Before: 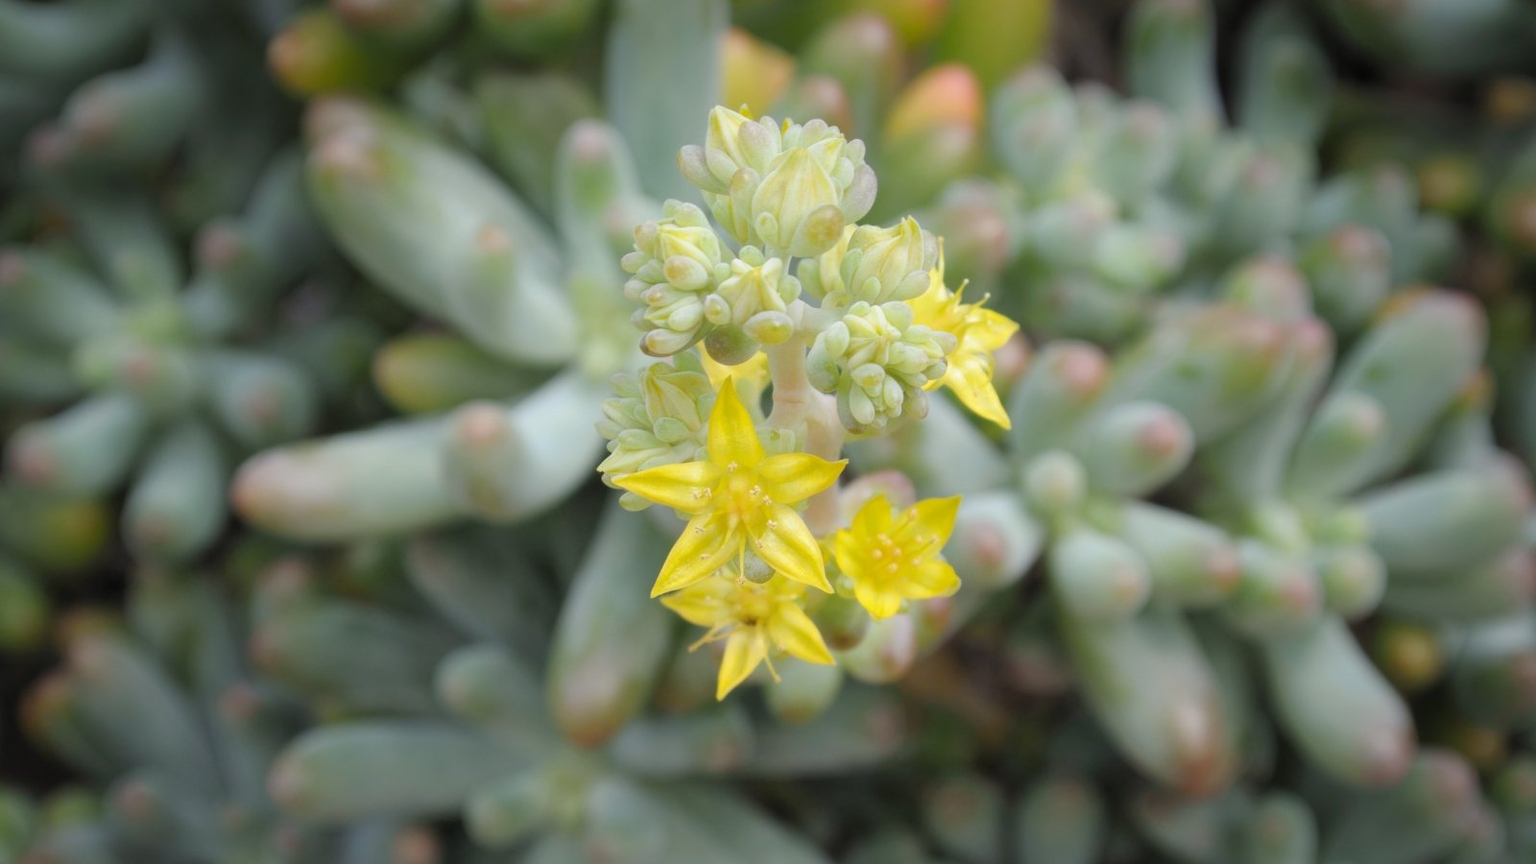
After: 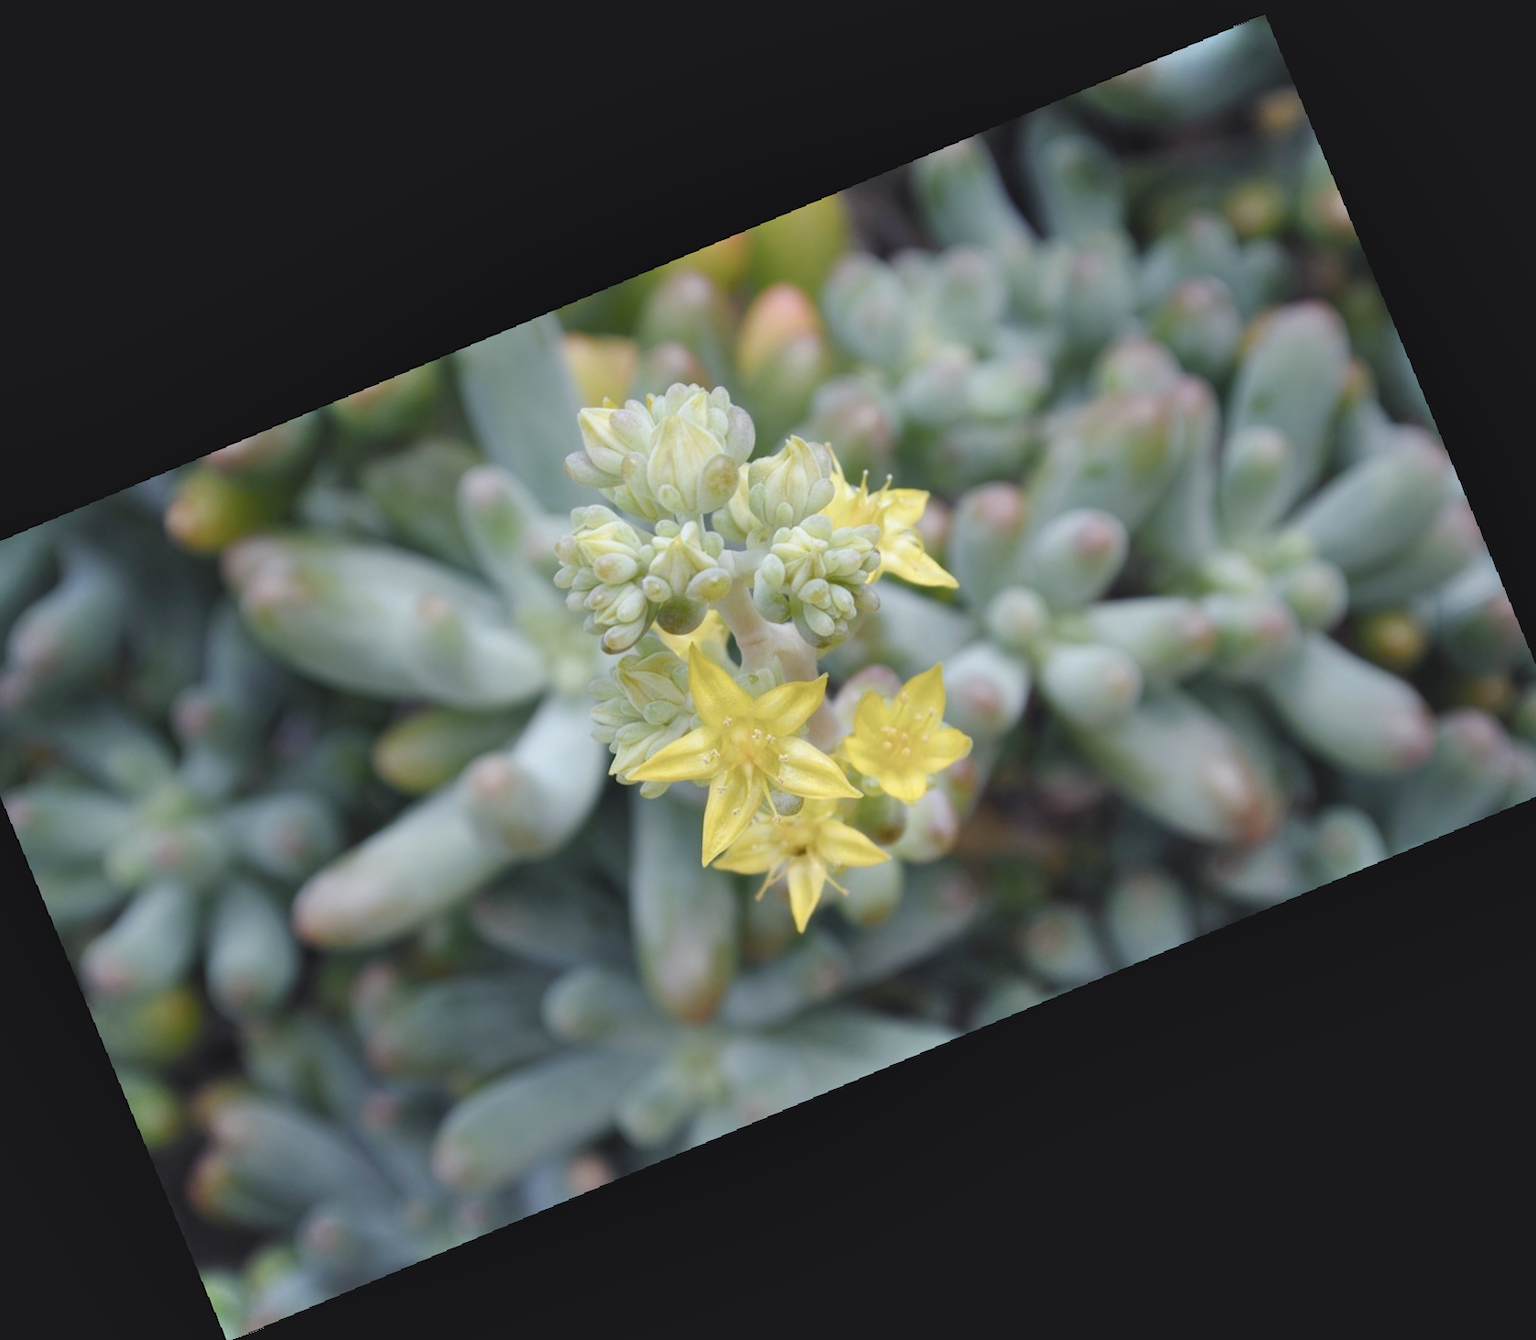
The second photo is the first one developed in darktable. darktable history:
crop and rotate: angle 19.43°, left 6.812%, right 4.125%, bottom 1.087%
shadows and highlights: soften with gaussian
contrast brightness saturation: contrast 0.1, saturation -0.36
color calibration: illuminant as shot in camera, x 0.366, y 0.378, temperature 4425.7 K, saturation algorithm version 1 (2020)
color balance rgb: shadows lift › chroma 3%, shadows lift › hue 280.8°, power › hue 330°, highlights gain › chroma 3%, highlights gain › hue 75.6°, global offset › luminance 0.7%, perceptual saturation grading › global saturation 20%, perceptual saturation grading › highlights -25%, perceptual saturation grading › shadows 50%, global vibrance 20.33%
rotate and perspective: rotation -3.18°, automatic cropping off
white balance: red 0.982, blue 1.018
